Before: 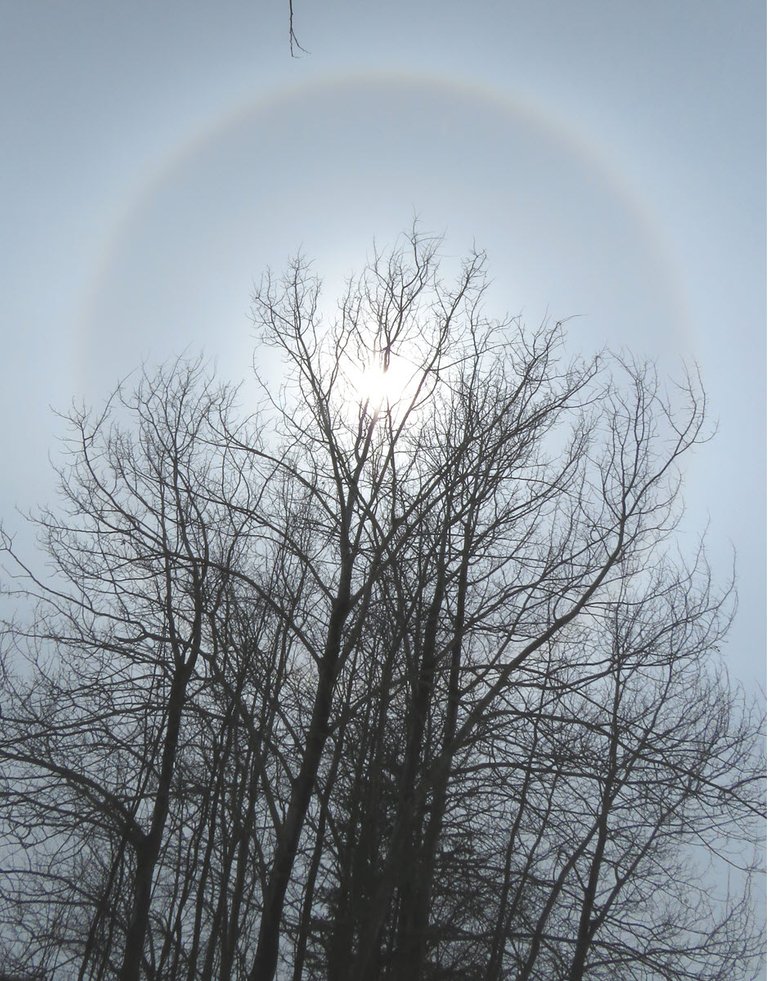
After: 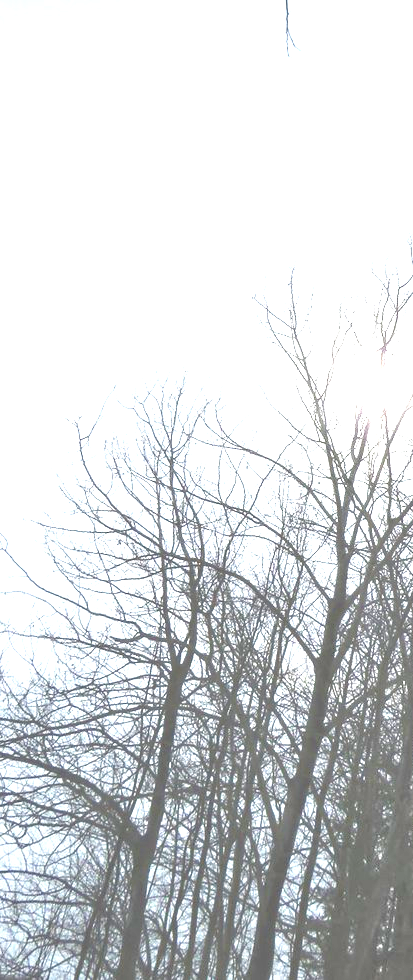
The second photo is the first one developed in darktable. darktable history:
exposure: black level correction 0, exposure 1.9 EV, compensate highlight preservation false
tone equalizer: -7 EV 0.15 EV, -6 EV 0.6 EV, -5 EV 1.15 EV, -4 EV 1.33 EV, -3 EV 1.15 EV, -2 EV 0.6 EV, -1 EV 0.15 EV, mask exposure compensation -0.5 EV
crop: left 0.587%, right 45.588%, bottom 0.086%
